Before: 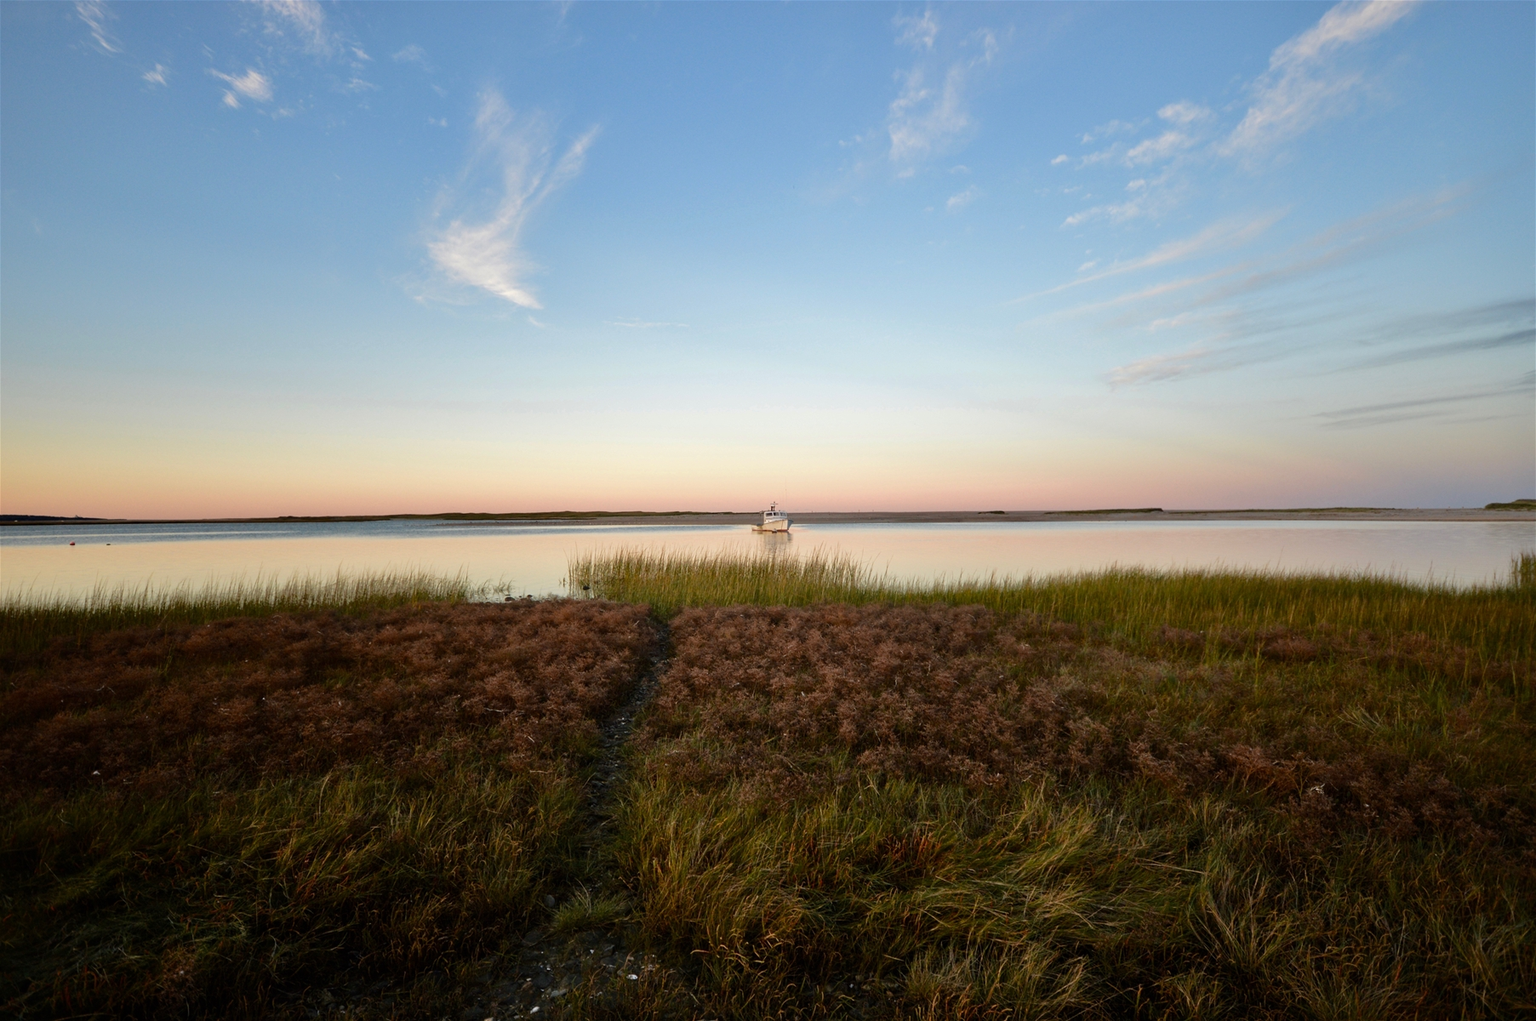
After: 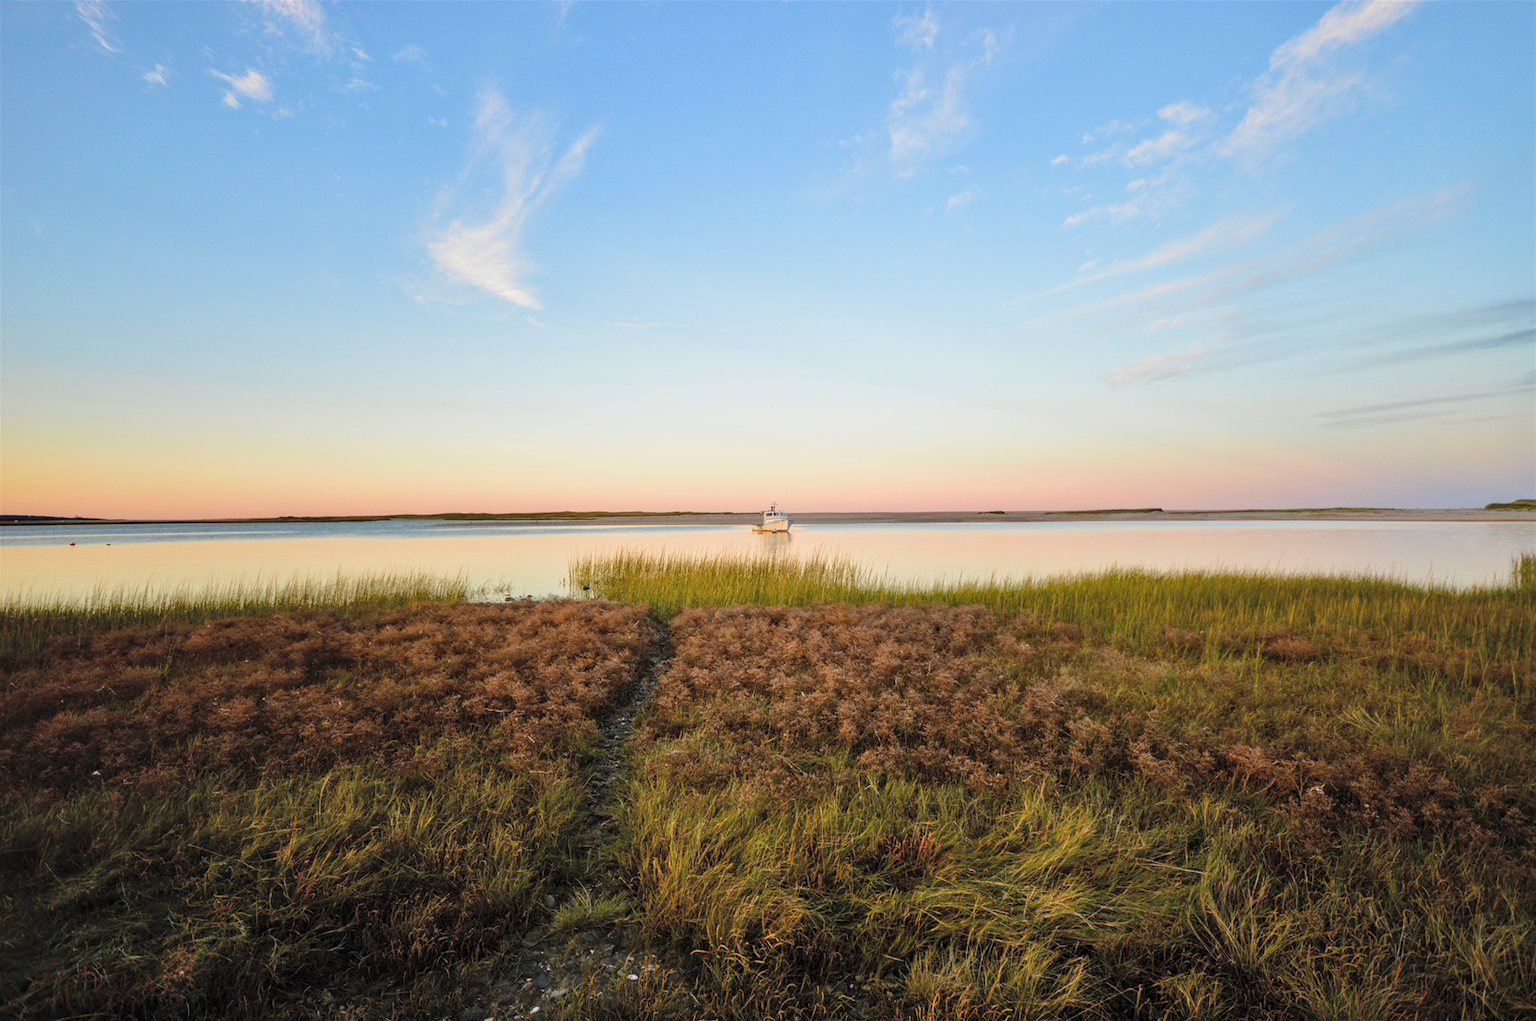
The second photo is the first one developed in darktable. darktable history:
contrast brightness saturation: brightness 0.28
color balance rgb: perceptual saturation grading › global saturation 25%, global vibrance 20%
local contrast: on, module defaults
sigmoid: contrast 1.22, skew 0.65
